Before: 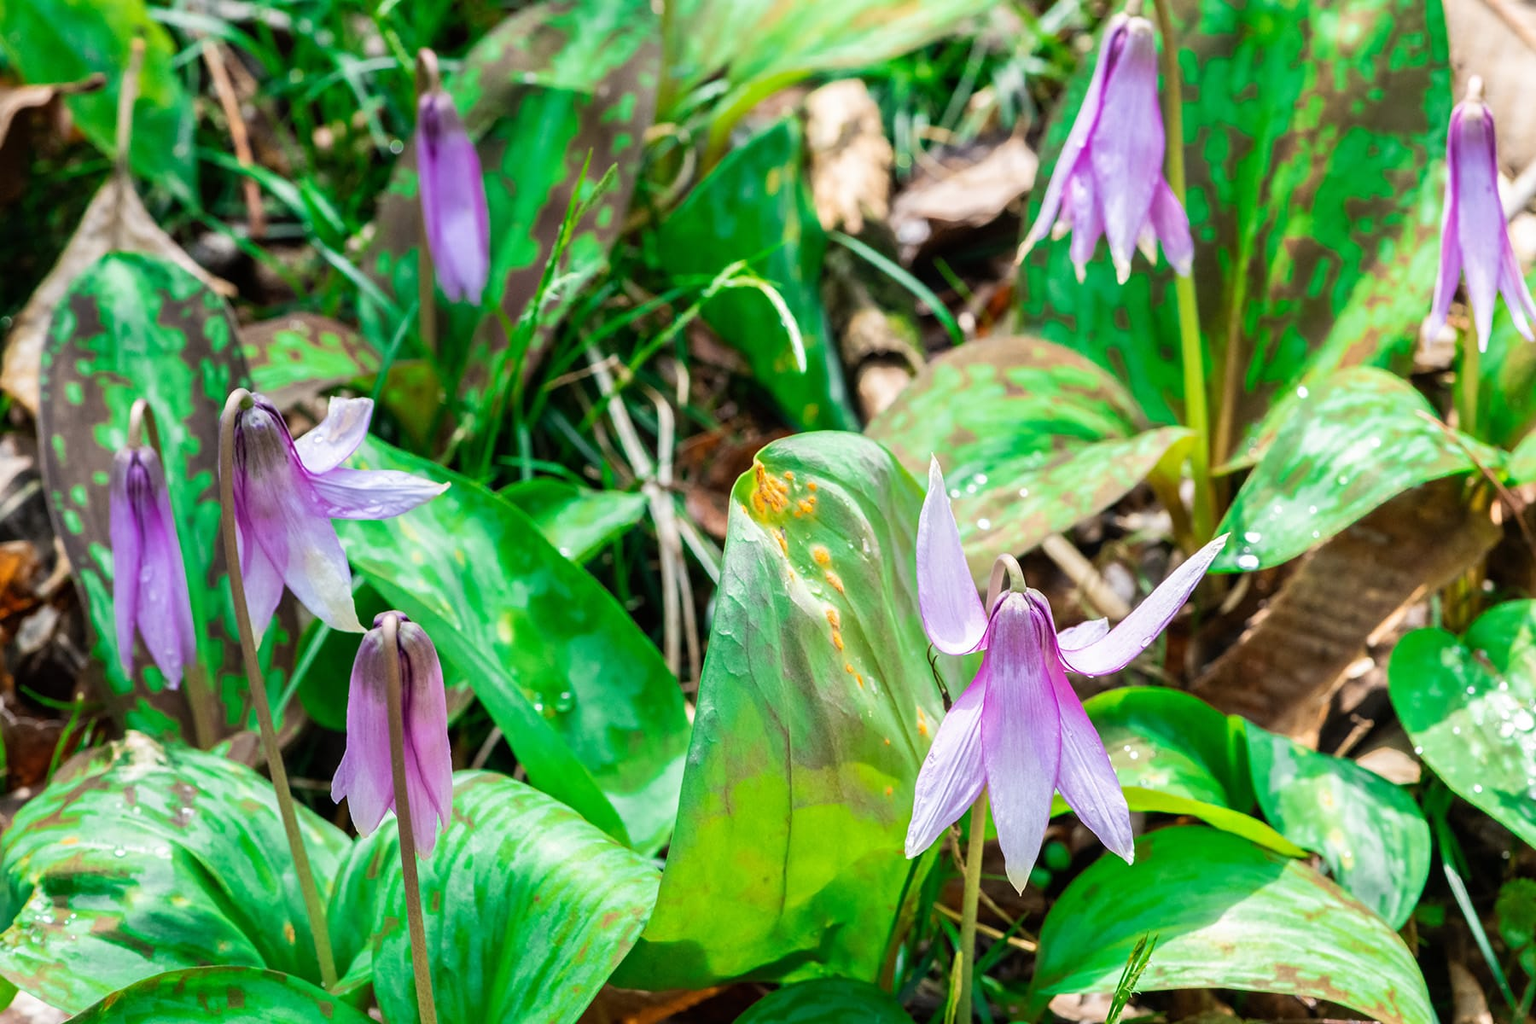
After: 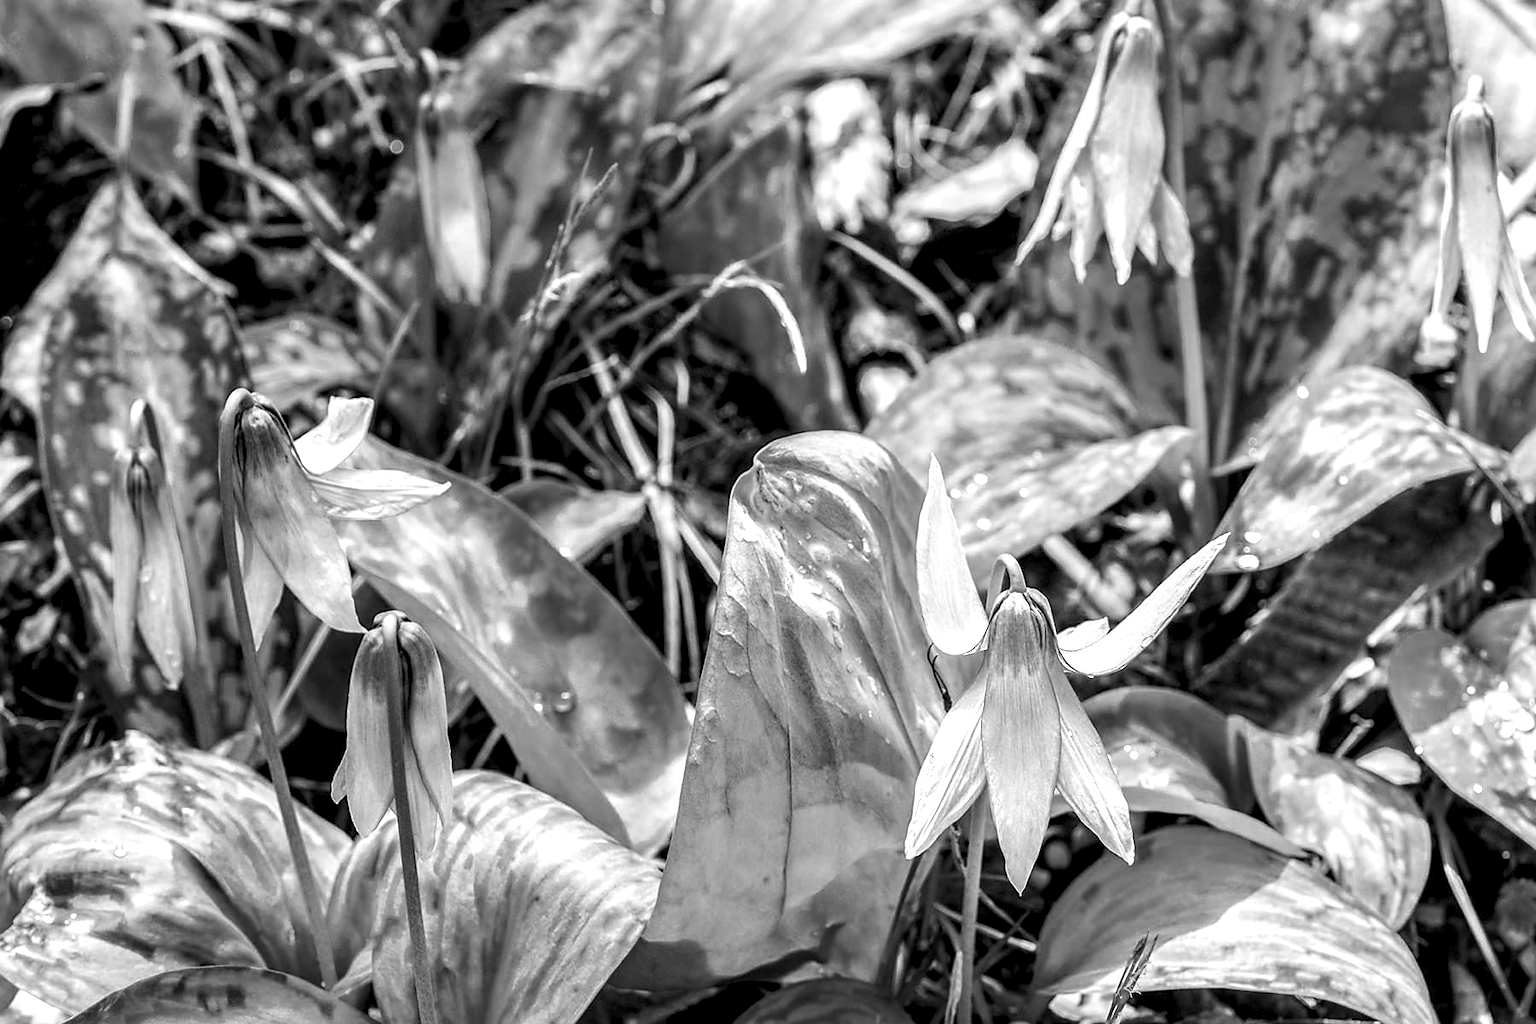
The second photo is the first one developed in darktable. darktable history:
tone equalizer: on, module defaults
local contrast: highlights 60%, shadows 63%, detail 160%
sharpen: radius 1.882, amount 0.405, threshold 1.725
color correction: highlights b* -0.057, saturation 1.12
color calibration: output gray [0.21, 0.42, 0.37, 0], illuminant custom, x 0.372, y 0.389, temperature 4230.91 K
